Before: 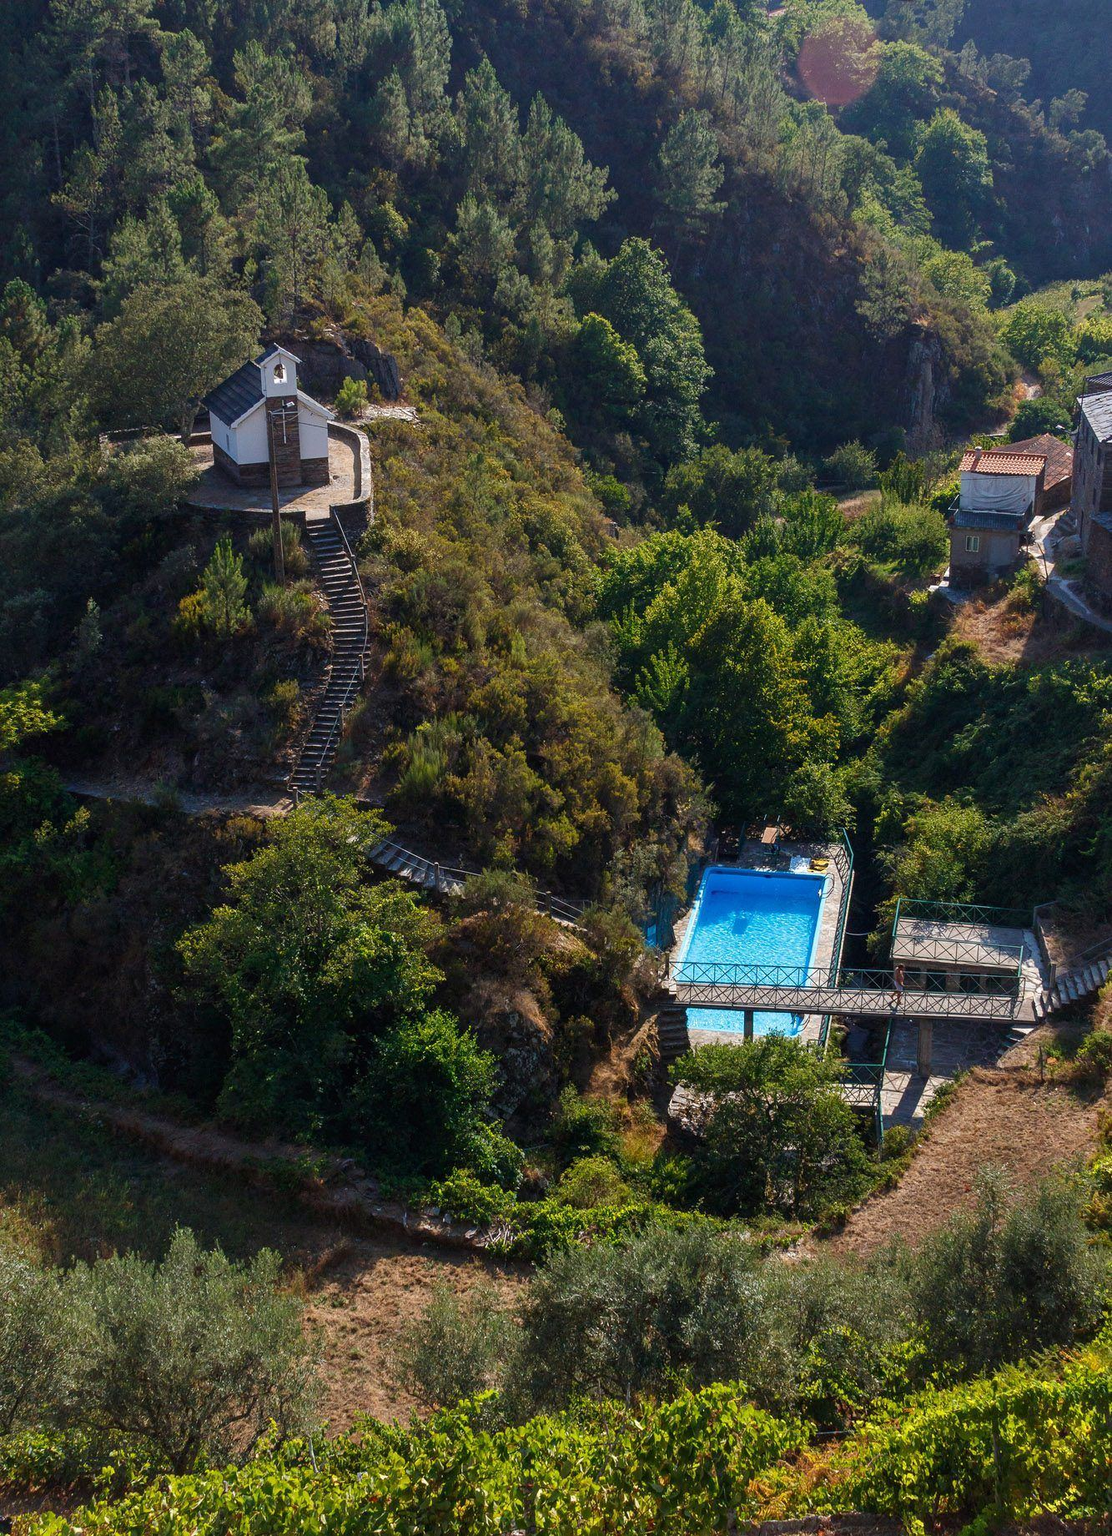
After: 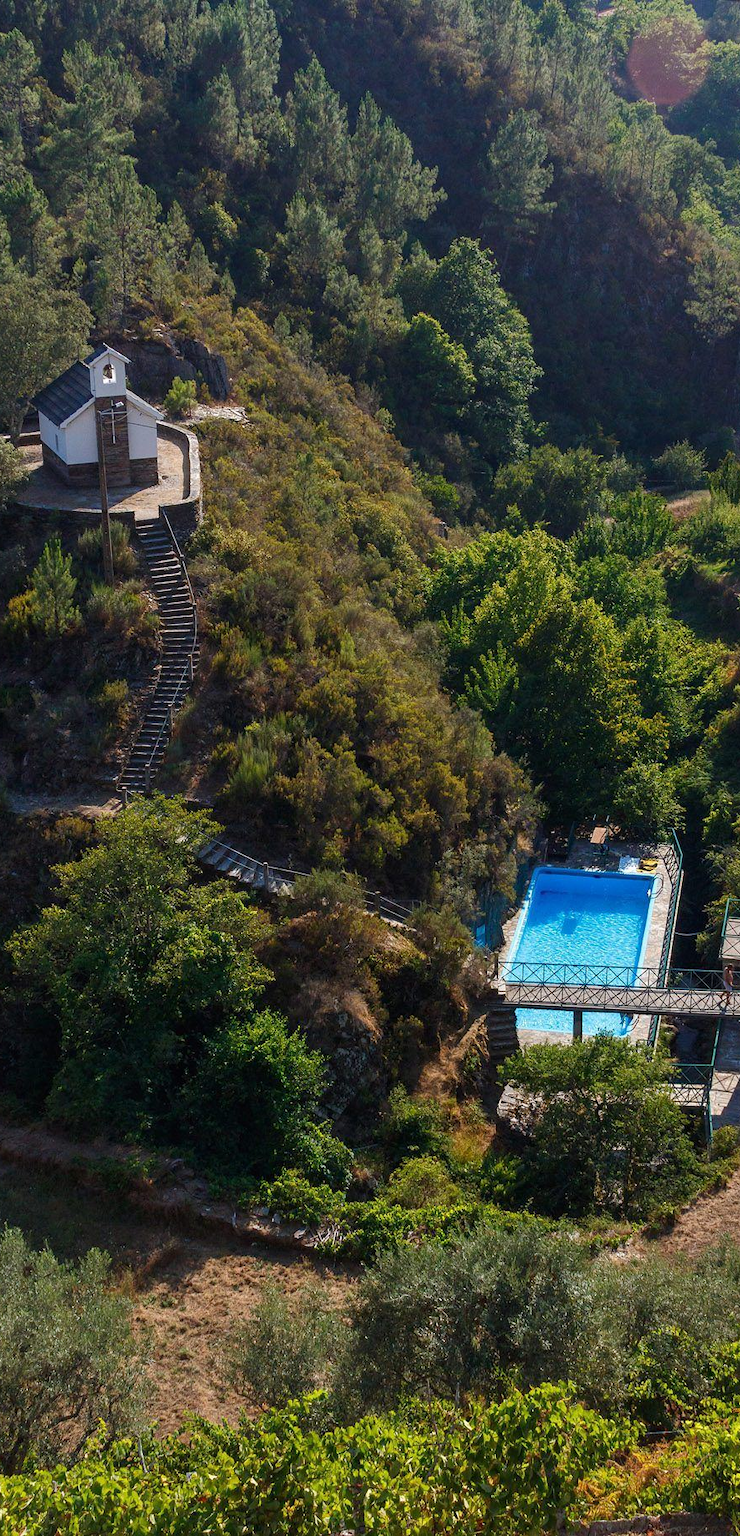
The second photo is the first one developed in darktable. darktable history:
crop: left 15.401%, right 17.936%
tone equalizer: edges refinement/feathering 500, mask exposure compensation -1.57 EV, preserve details no
color correction: highlights a* -0.146, highlights b* 0.075
